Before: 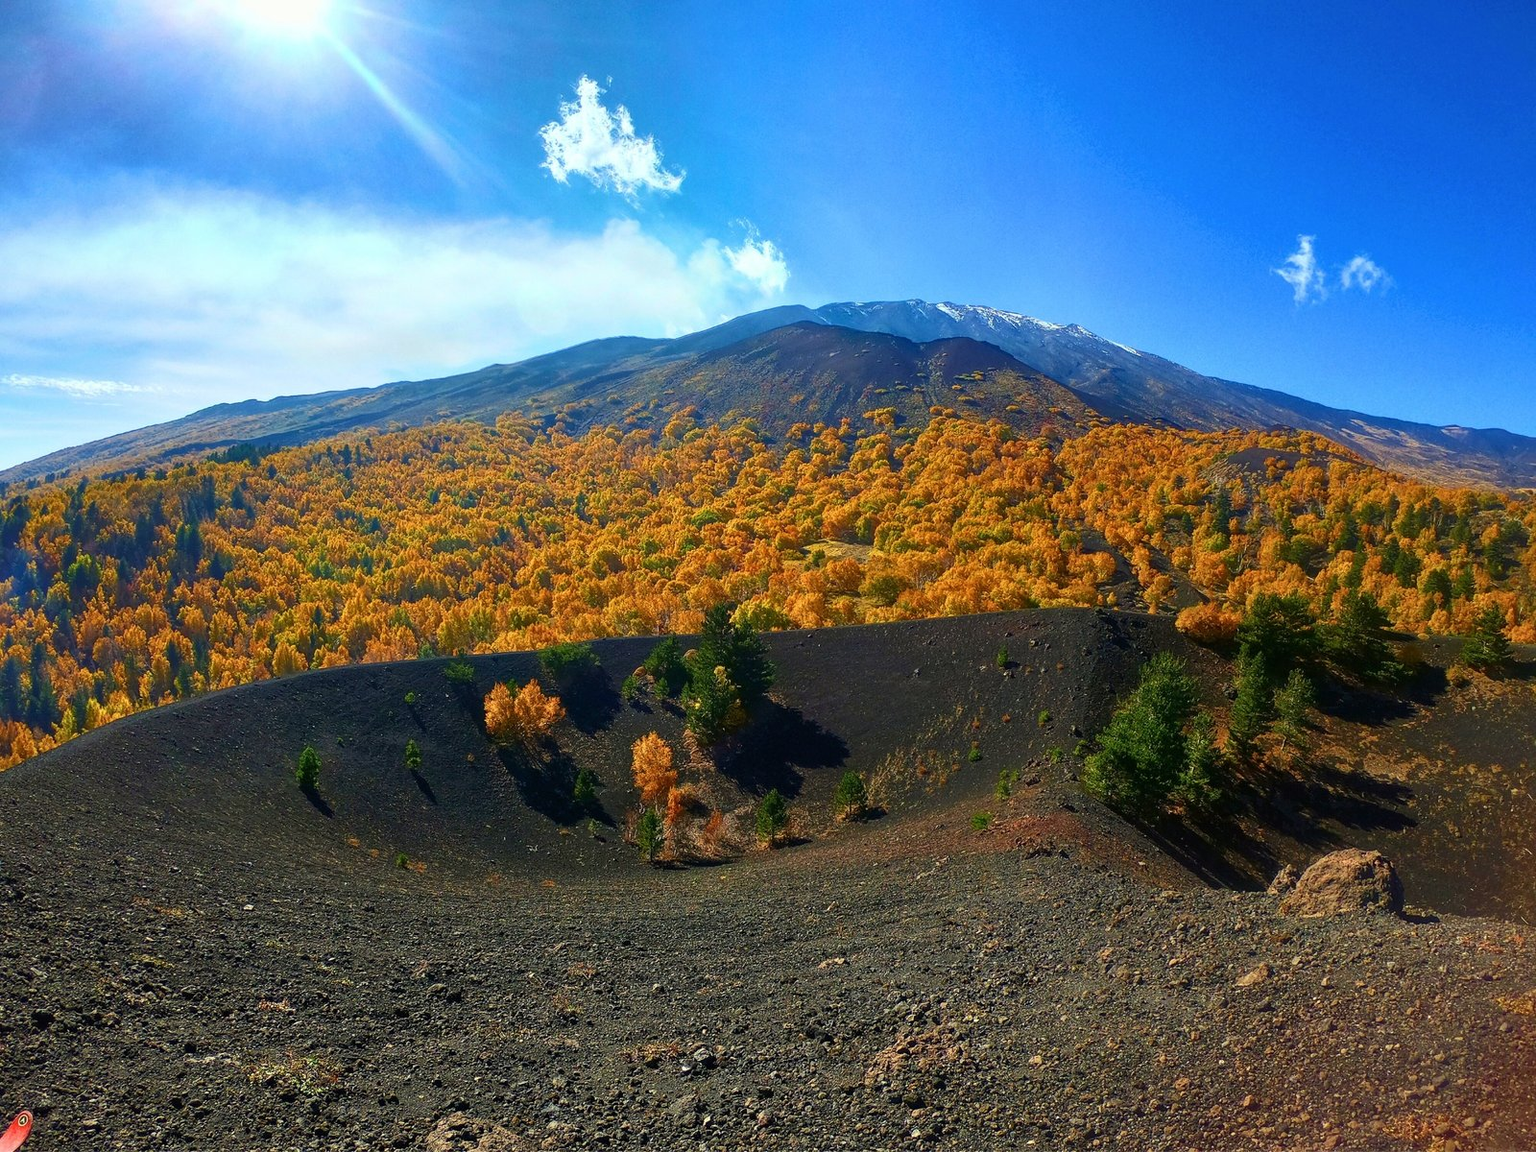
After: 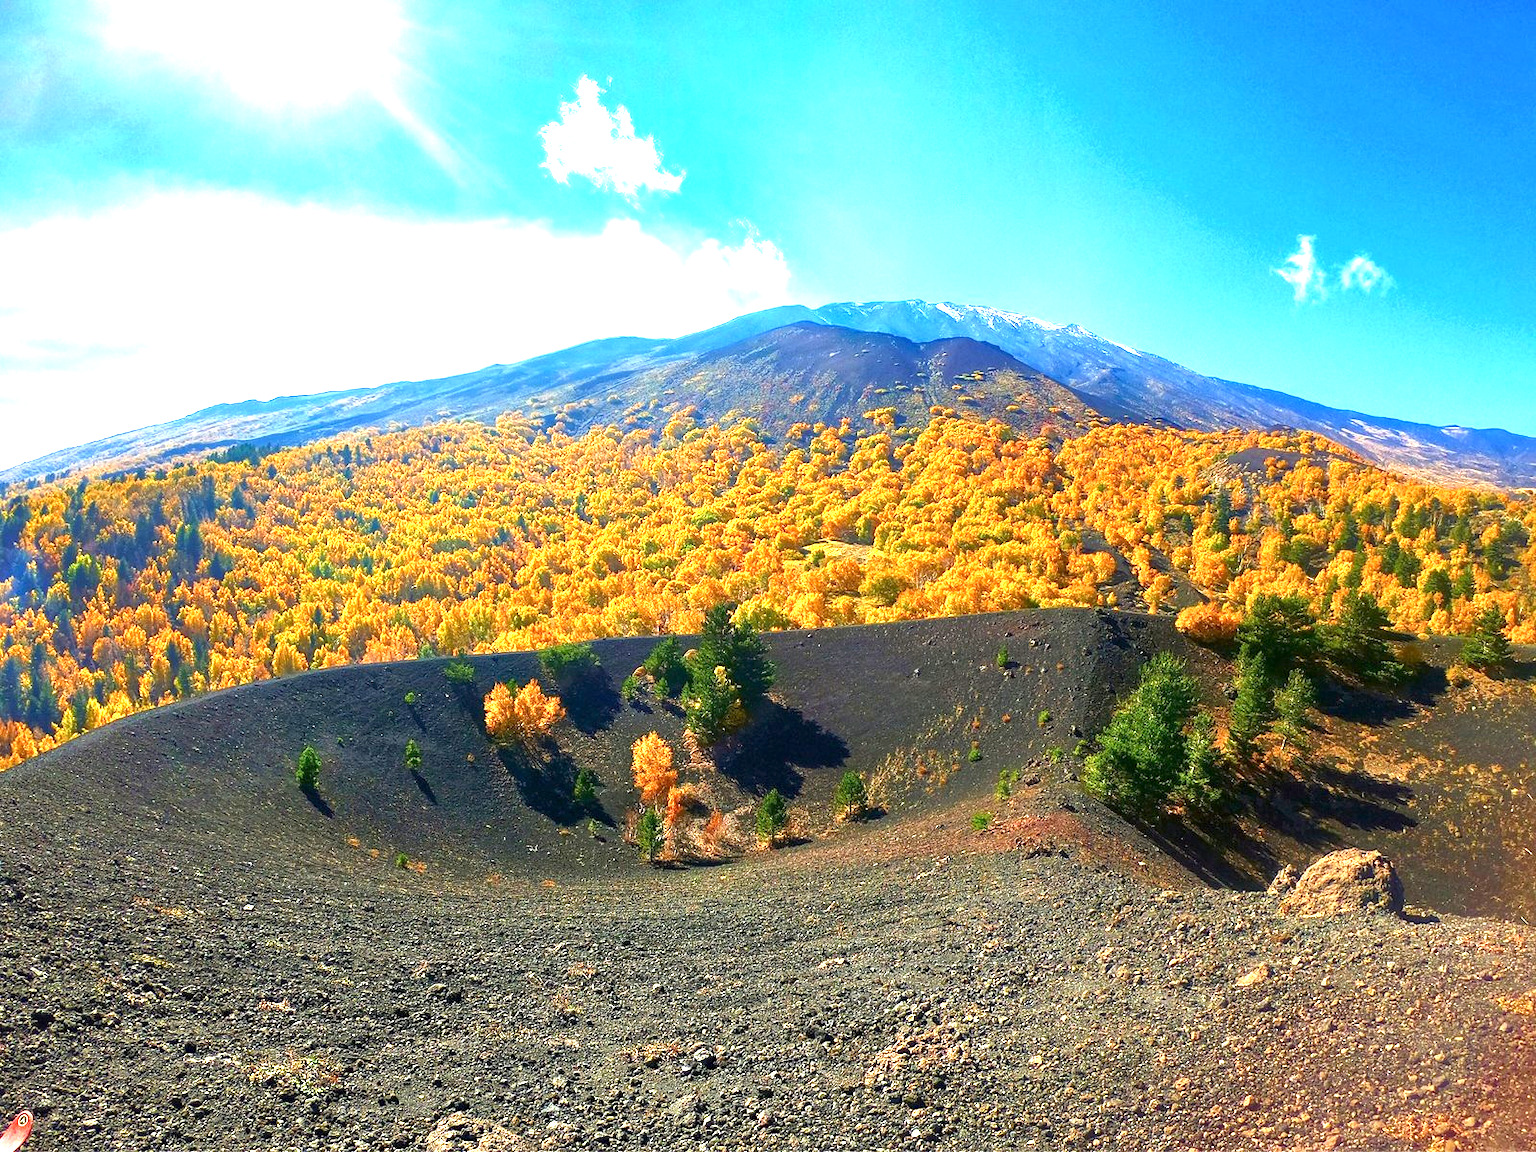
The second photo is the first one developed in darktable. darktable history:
exposure: black level correction 0.001, exposure 1.726 EV, compensate highlight preservation false
